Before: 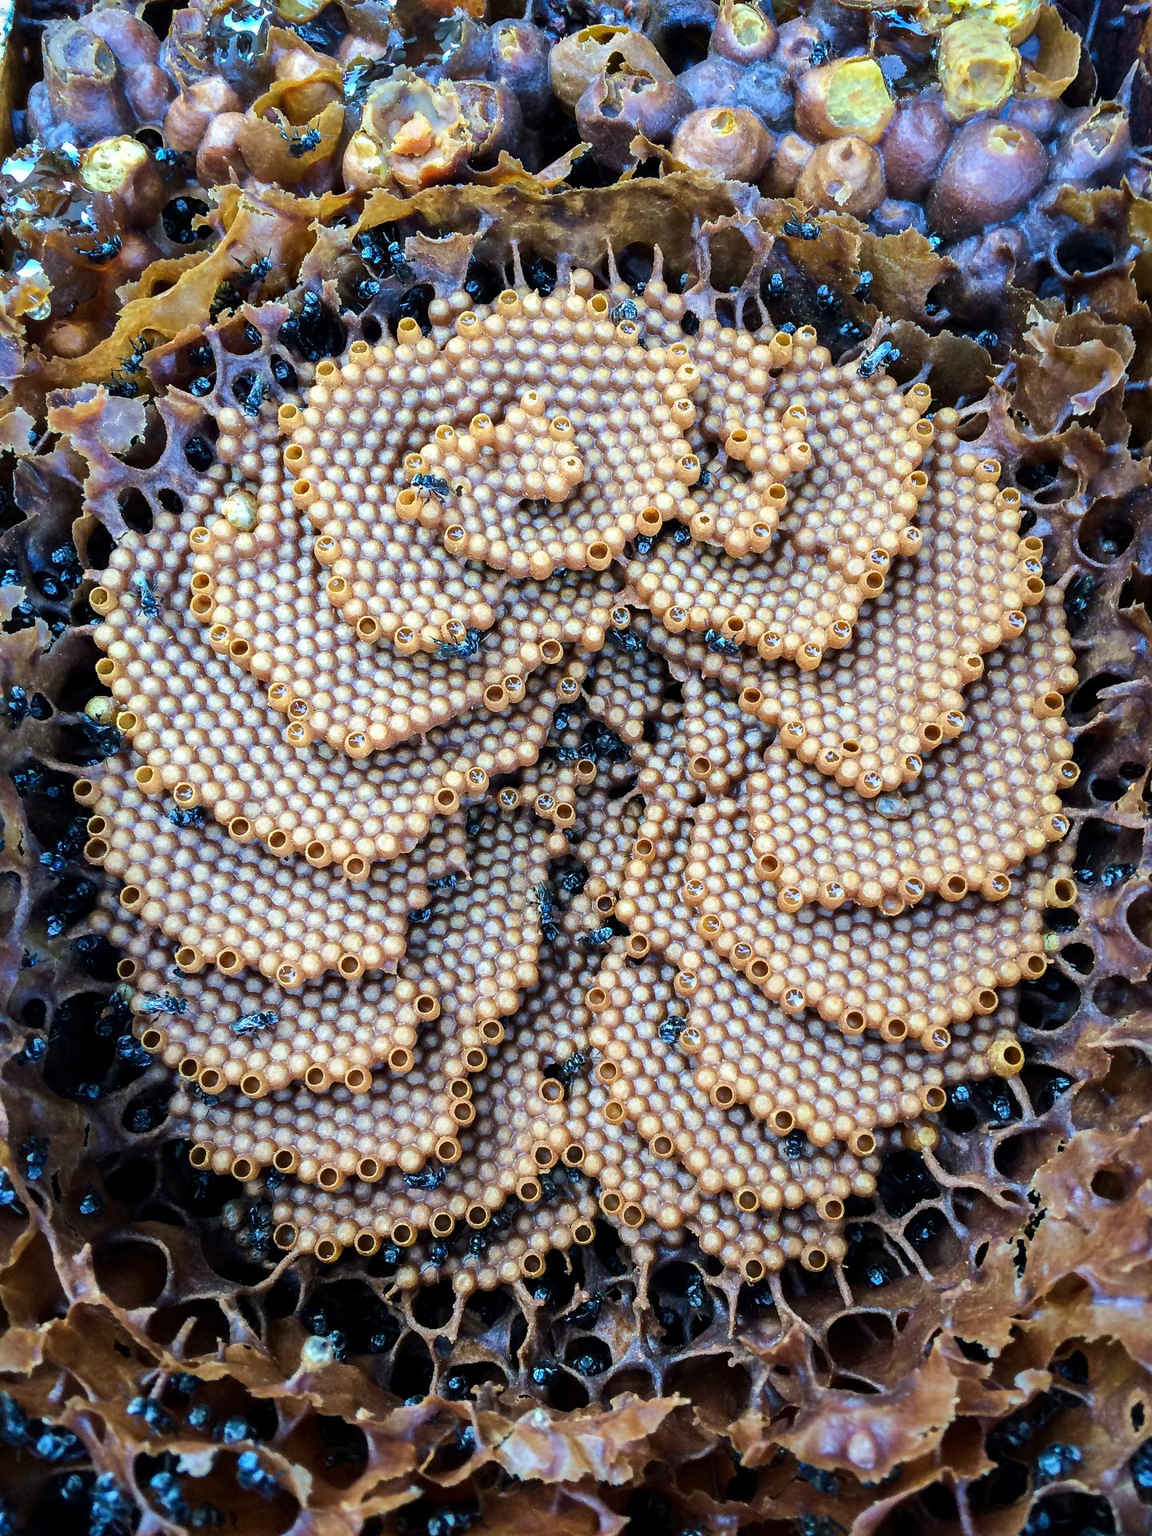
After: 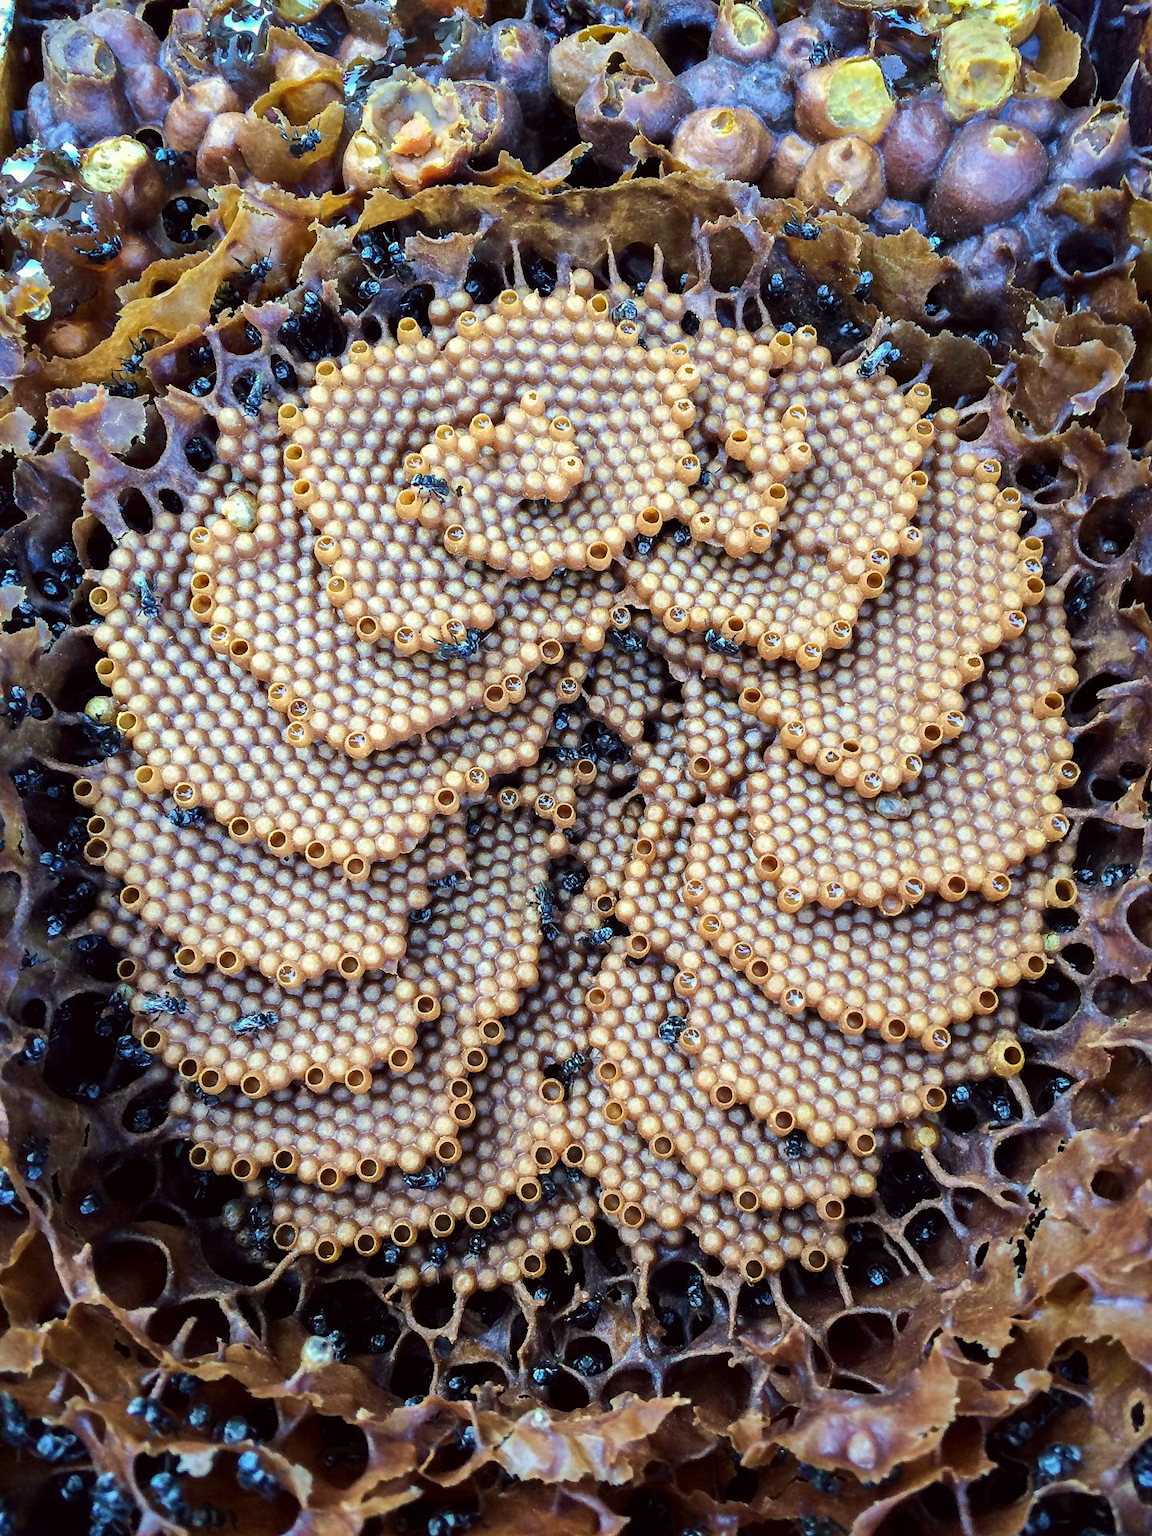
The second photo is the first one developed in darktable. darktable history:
contrast brightness saturation: saturation -0.054
color correction: highlights a* -1, highlights b* 4.59, shadows a* 3.57
